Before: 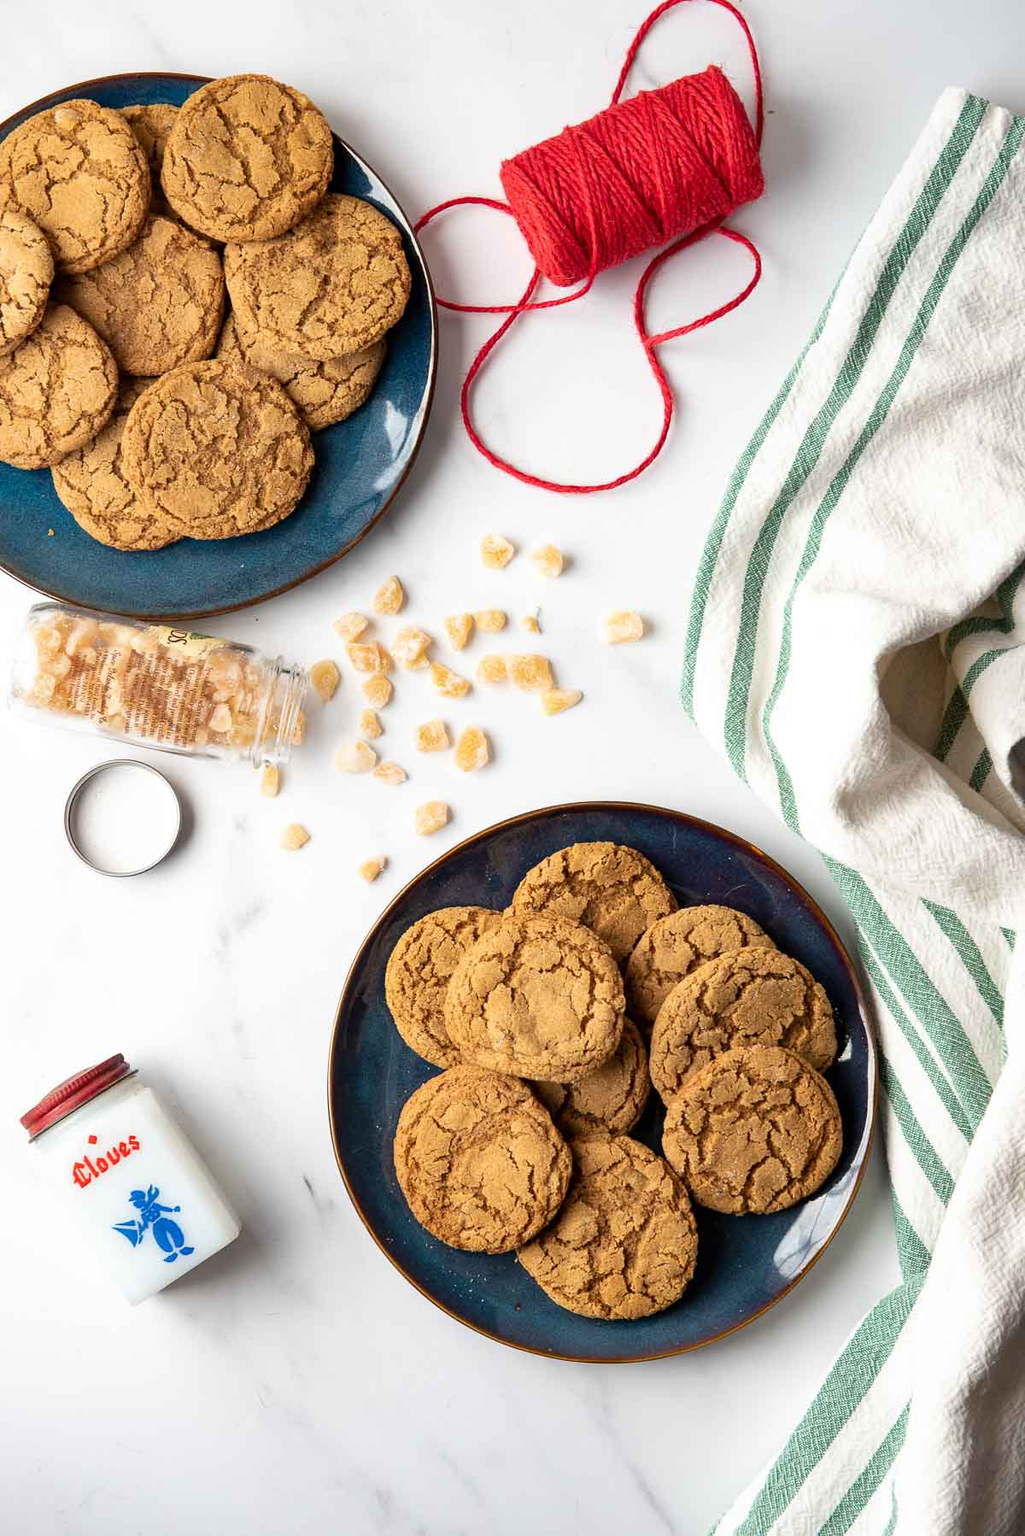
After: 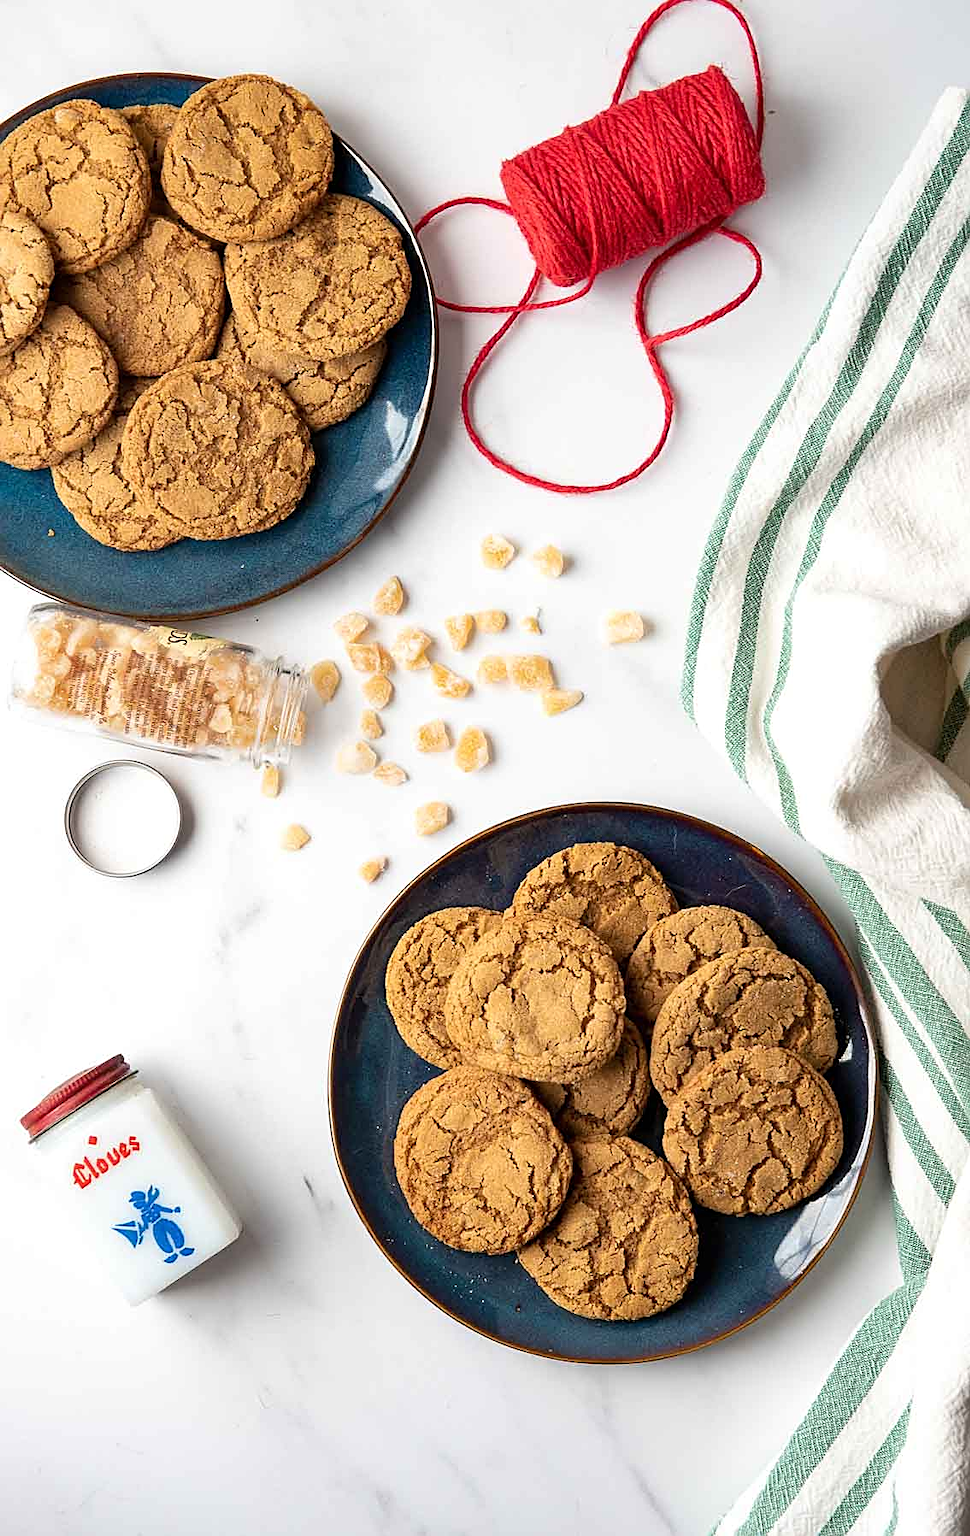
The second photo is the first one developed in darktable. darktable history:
sharpen: on, module defaults
crop and rotate: left 0%, right 5.339%
exposure: exposure 0.027 EV, compensate highlight preservation false
